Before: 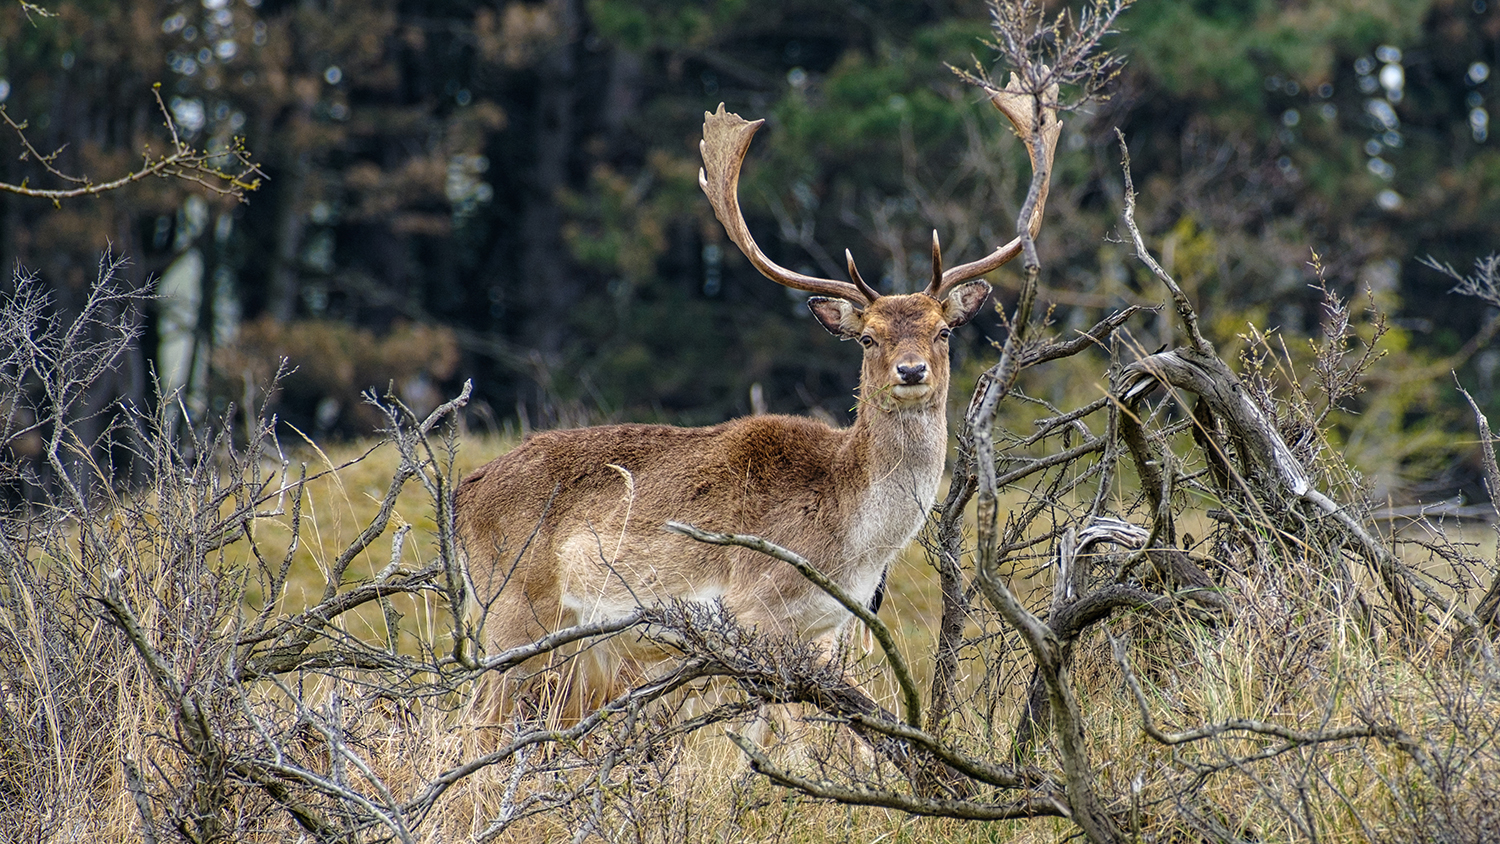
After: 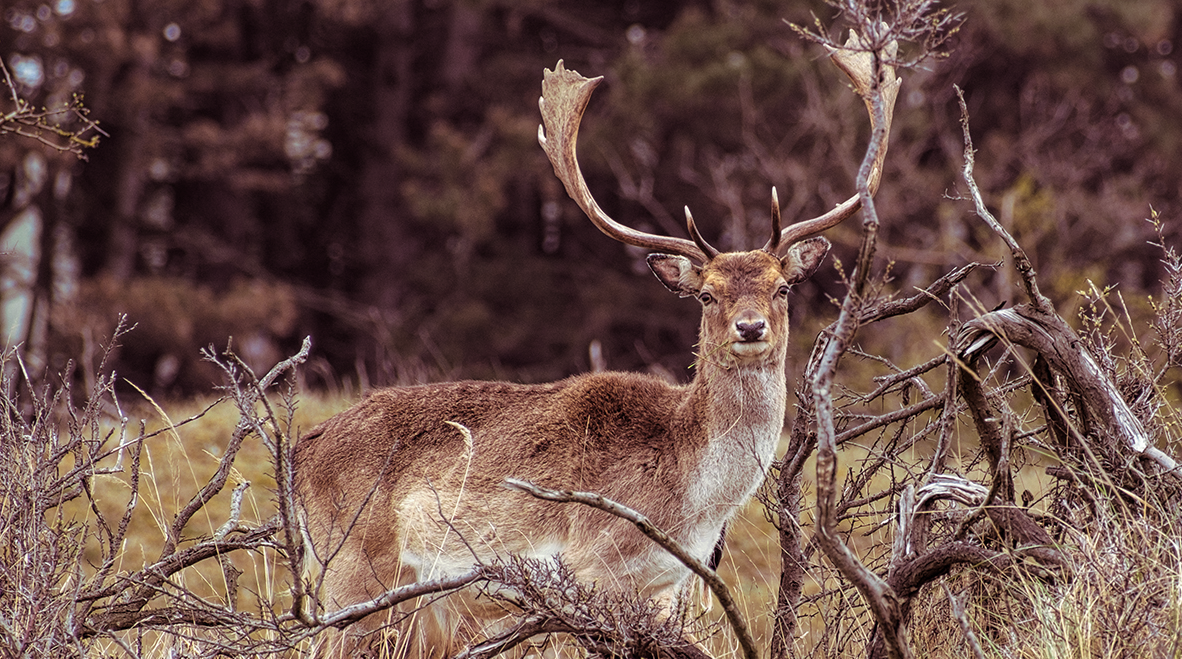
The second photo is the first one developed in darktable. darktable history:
shadows and highlights: shadows 5, soften with gaussian
crop and rotate: left 10.77%, top 5.1%, right 10.41%, bottom 16.76%
split-toning: on, module defaults
